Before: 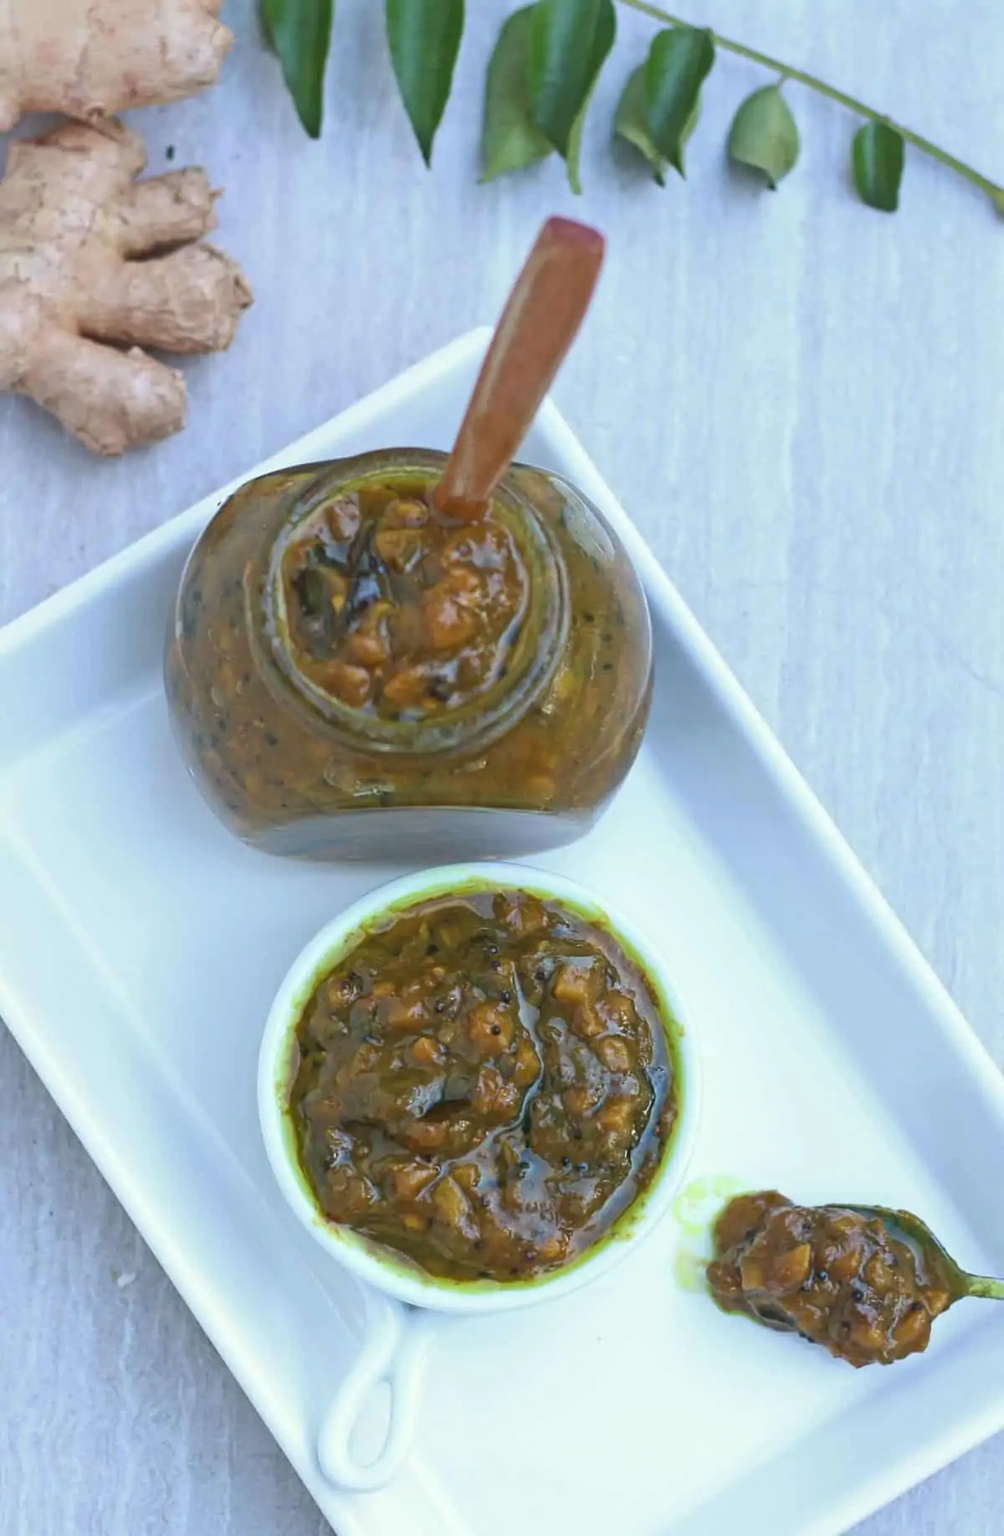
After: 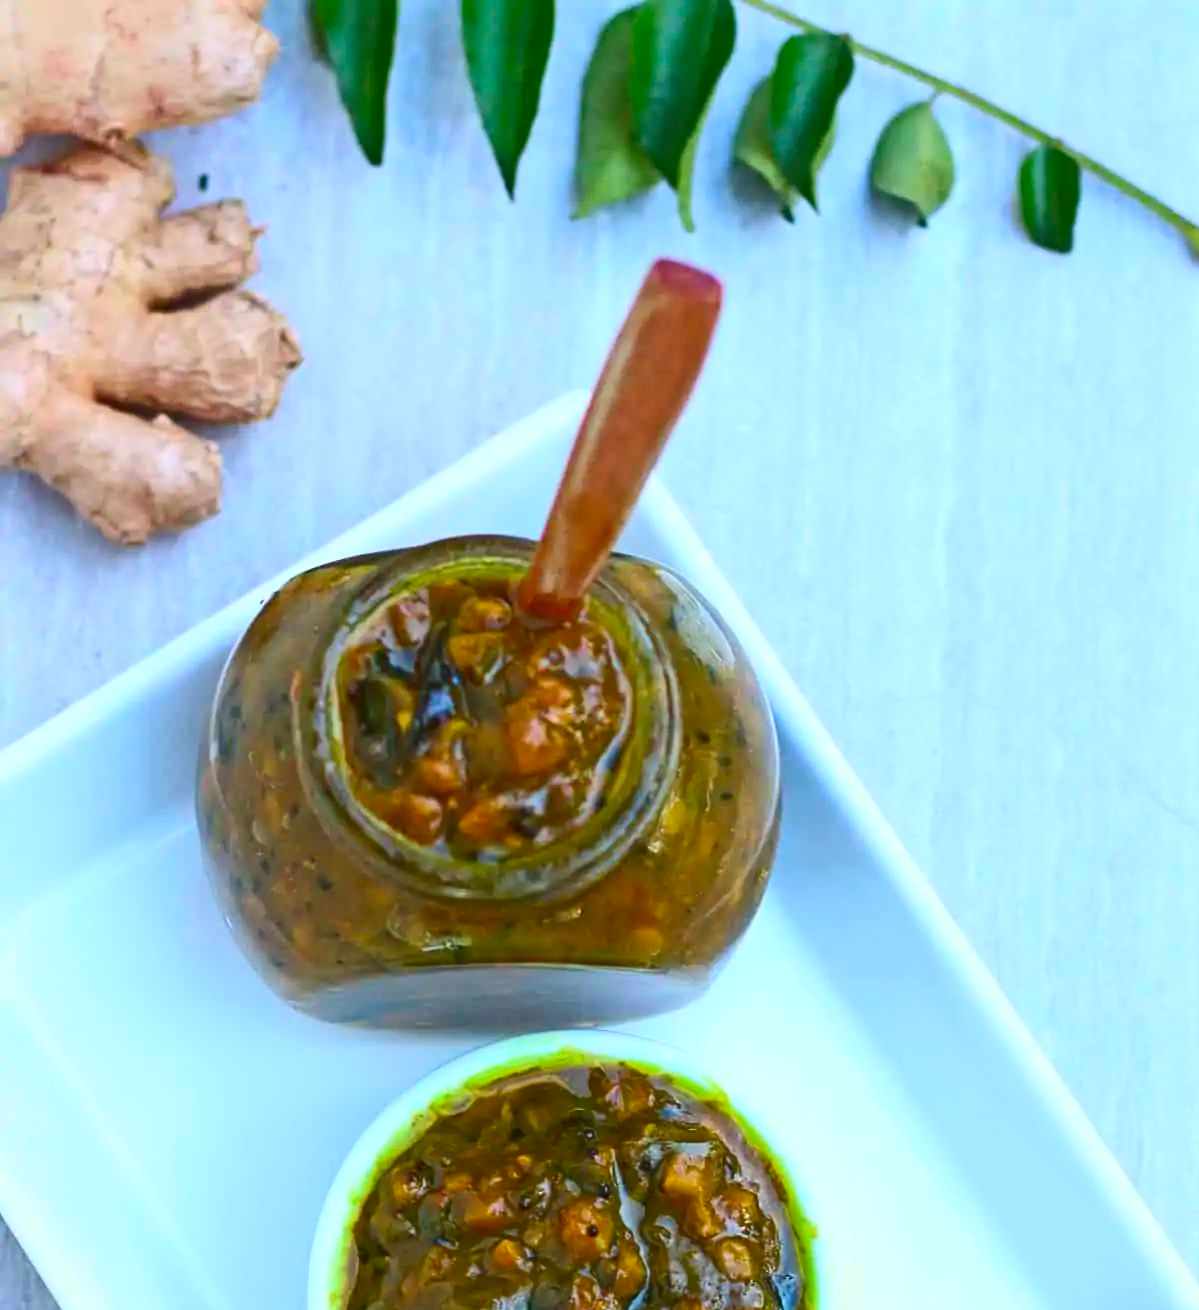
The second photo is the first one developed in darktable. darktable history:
contrast brightness saturation: contrast 0.26, brightness 0.02, saturation 0.87
crop: bottom 28.576%
local contrast: mode bilateral grid, contrast 15, coarseness 36, detail 105%, midtone range 0.2
